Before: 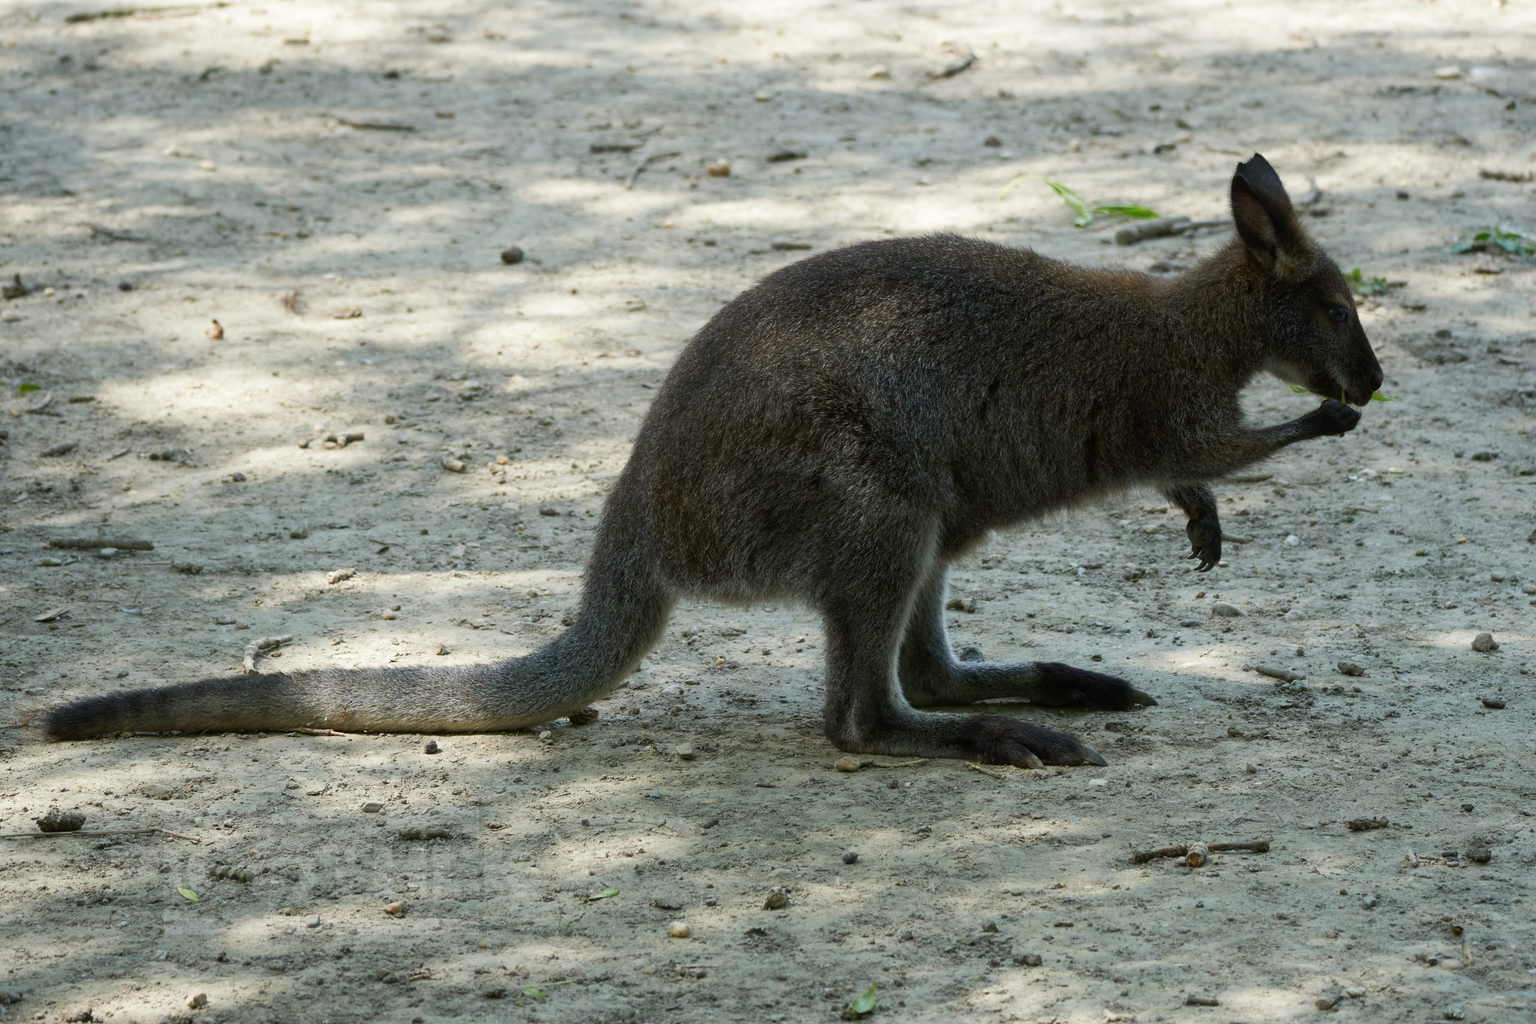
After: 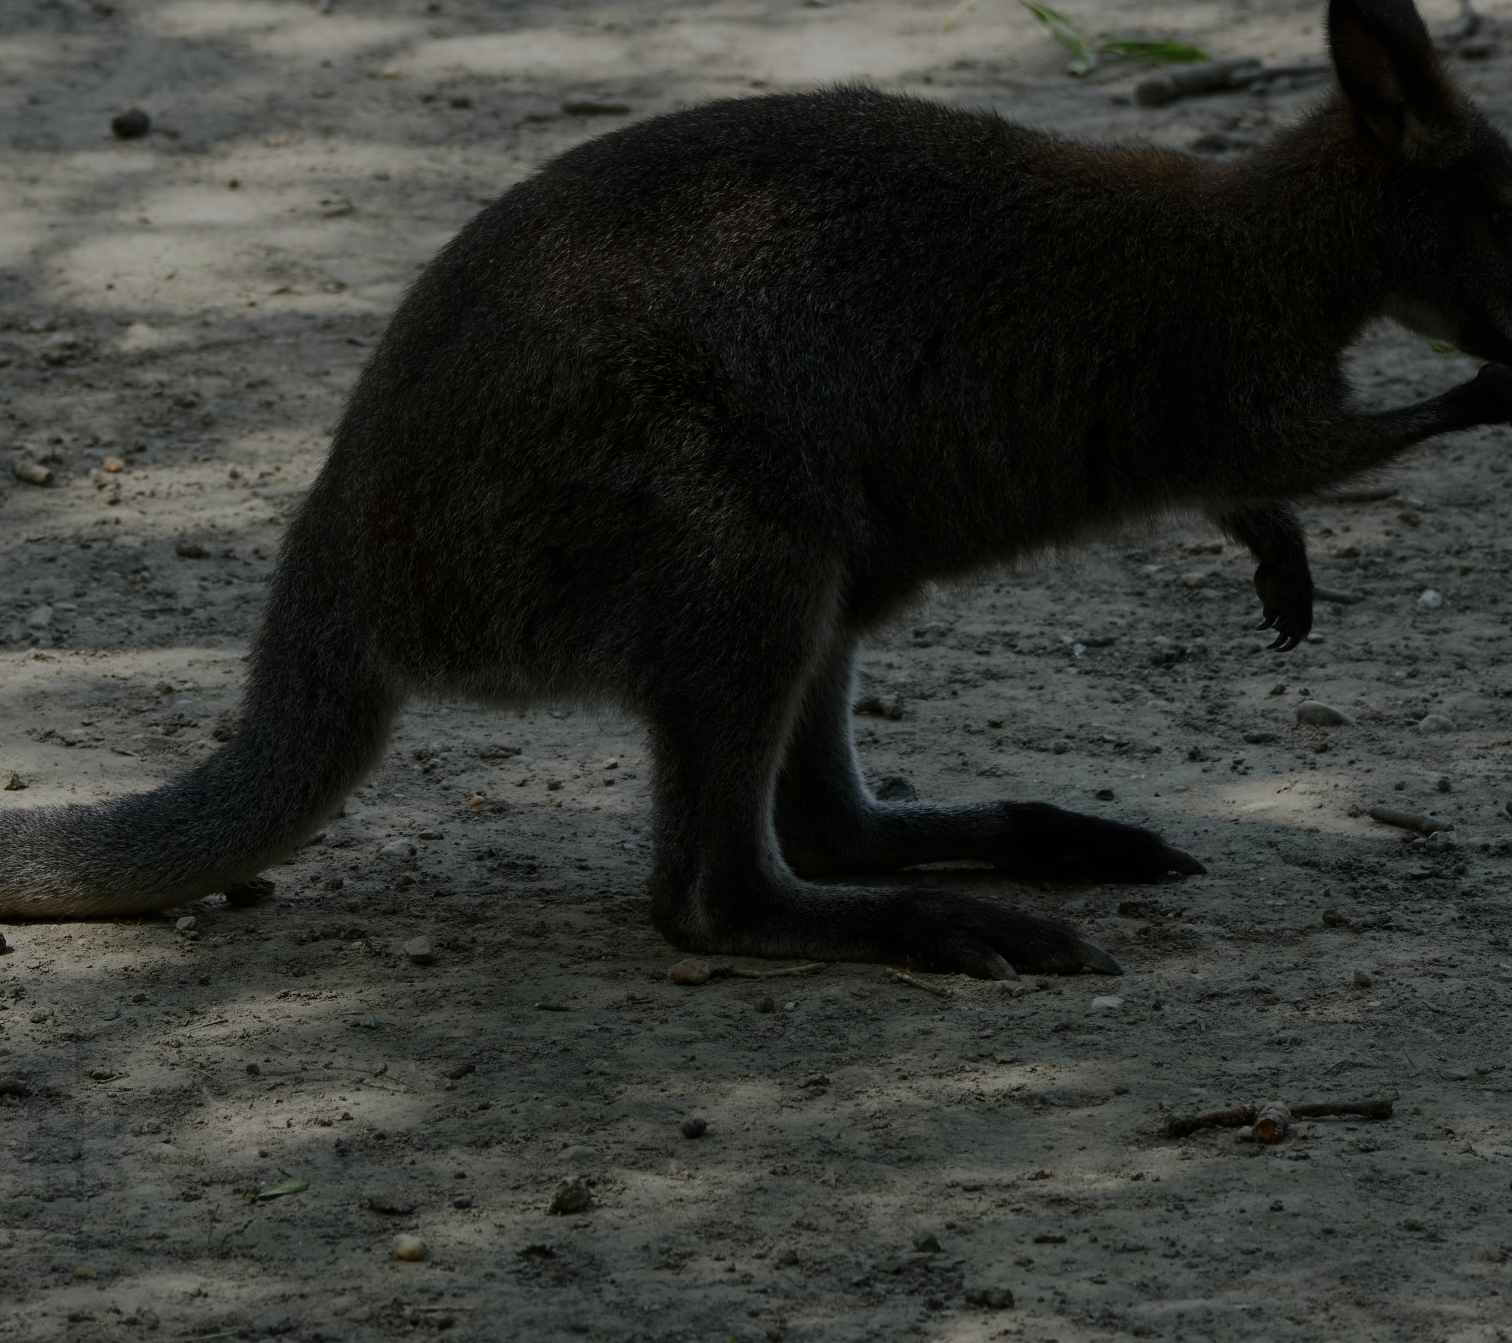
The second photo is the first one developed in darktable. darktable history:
crop and rotate: left 28.256%, top 17.734%, right 12.656%, bottom 3.573%
exposure: exposure -2.002 EV, compensate highlight preservation false
color zones: curves: ch0 [(0.018, 0.548) (0.197, 0.654) (0.425, 0.447) (0.605, 0.658) (0.732, 0.579)]; ch1 [(0.105, 0.531) (0.224, 0.531) (0.386, 0.39) (0.618, 0.456) (0.732, 0.456) (0.956, 0.421)]; ch2 [(0.039, 0.583) (0.215, 0.465) (0.399, 0.544) (0.465, 0.548) (0.614, 0.447) (0.724, 0.43) (0.882, 0.623) (0.956, 0.632)]
tone equalizer: -8 EV -0.75 EV, -7 EV -0.7 EV, -6 EV -0.6 EV, -5 EV -0.4 EV, -3 EV 0.4 EV, -2 EV 0.6 EV, -1 EV 0.7 EV, +0 EV 0.75 EV, edges refinement/feathering 500, mask exposure compensation -1.57 EV, preserve details no
